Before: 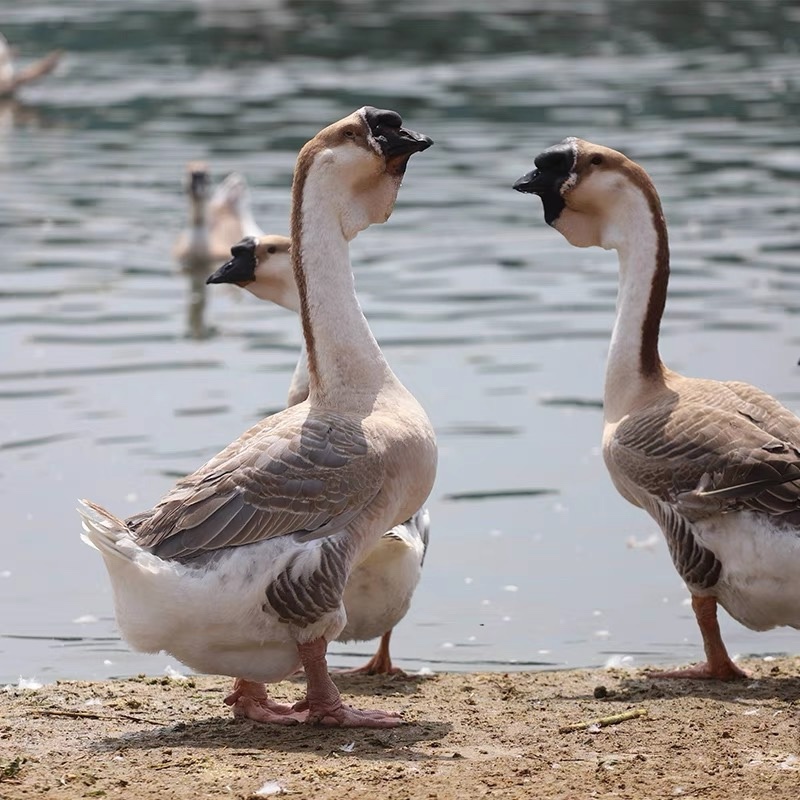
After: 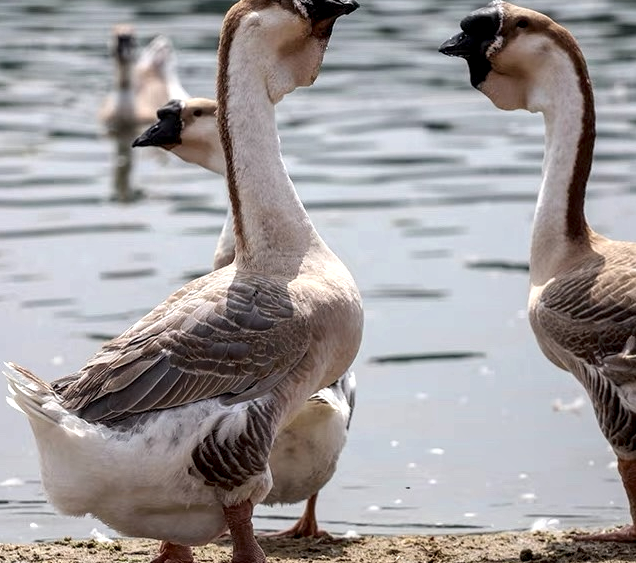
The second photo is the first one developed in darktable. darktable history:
local contrast: detail 160%
levels: black 0.105%
crop: left 9.343%, top 17.222%, right 11.152%, bottom 12.385%
